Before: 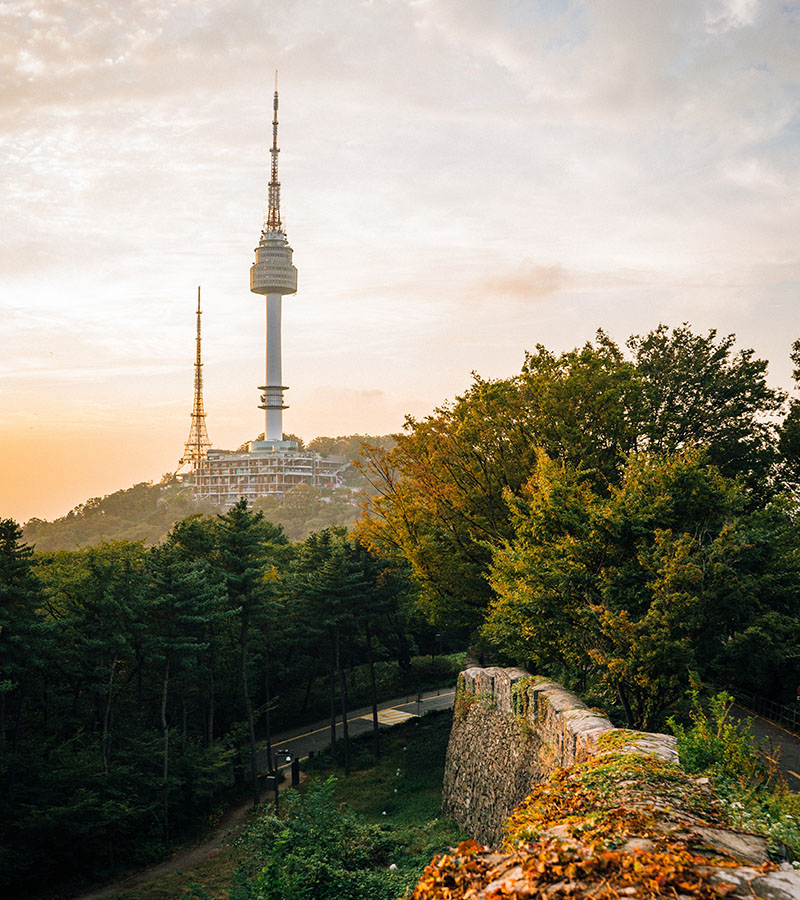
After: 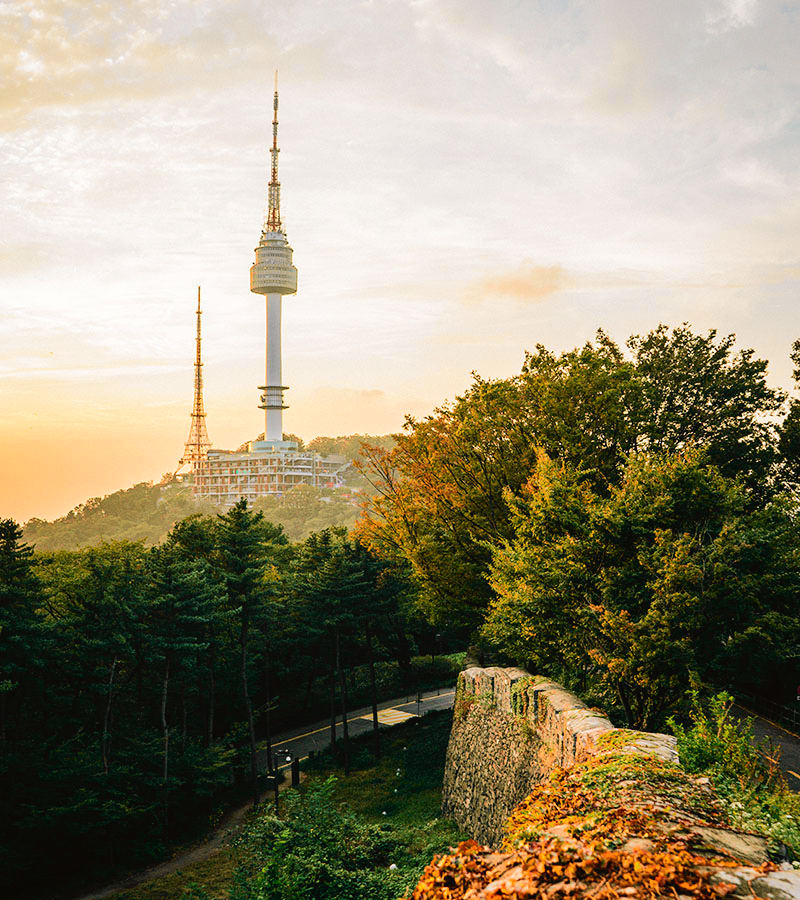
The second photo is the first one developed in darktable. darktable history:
tone curve: curves: ch0 [(0, 0.019) (0.066, 0.054) (0.184, 0.184) (0.369, 0.417) (0.501, 0.586) (0.617, 0.71) (0.743, 0.787) (0.997, 0.997)]; ch1 [(0, 0) (0.187, 0.156) (0.388, 0.372) (0.437, 0.428) (0.474, 0.472) (0.499, 0.5) (0.521, 0.514) (0.548, 0.567) (0.6, 0.629) (0.82, 0.831) (1, 1)]; ch2 [(0, 0) (0.234, 0.227) (0.352, 0.372) (0.459, 0.484) (0.5, 0.505) (0.518, 0.516) (0.529, 0.541) (0.56, 0.594) (0.607, 0.644) (0.74, 0.771) (0.858, 0.873) (0.999, 0.994)], color space Lab, independent channels, preserve colors none
tone equalizer: on, module defaults
velvia: on, module defaults
